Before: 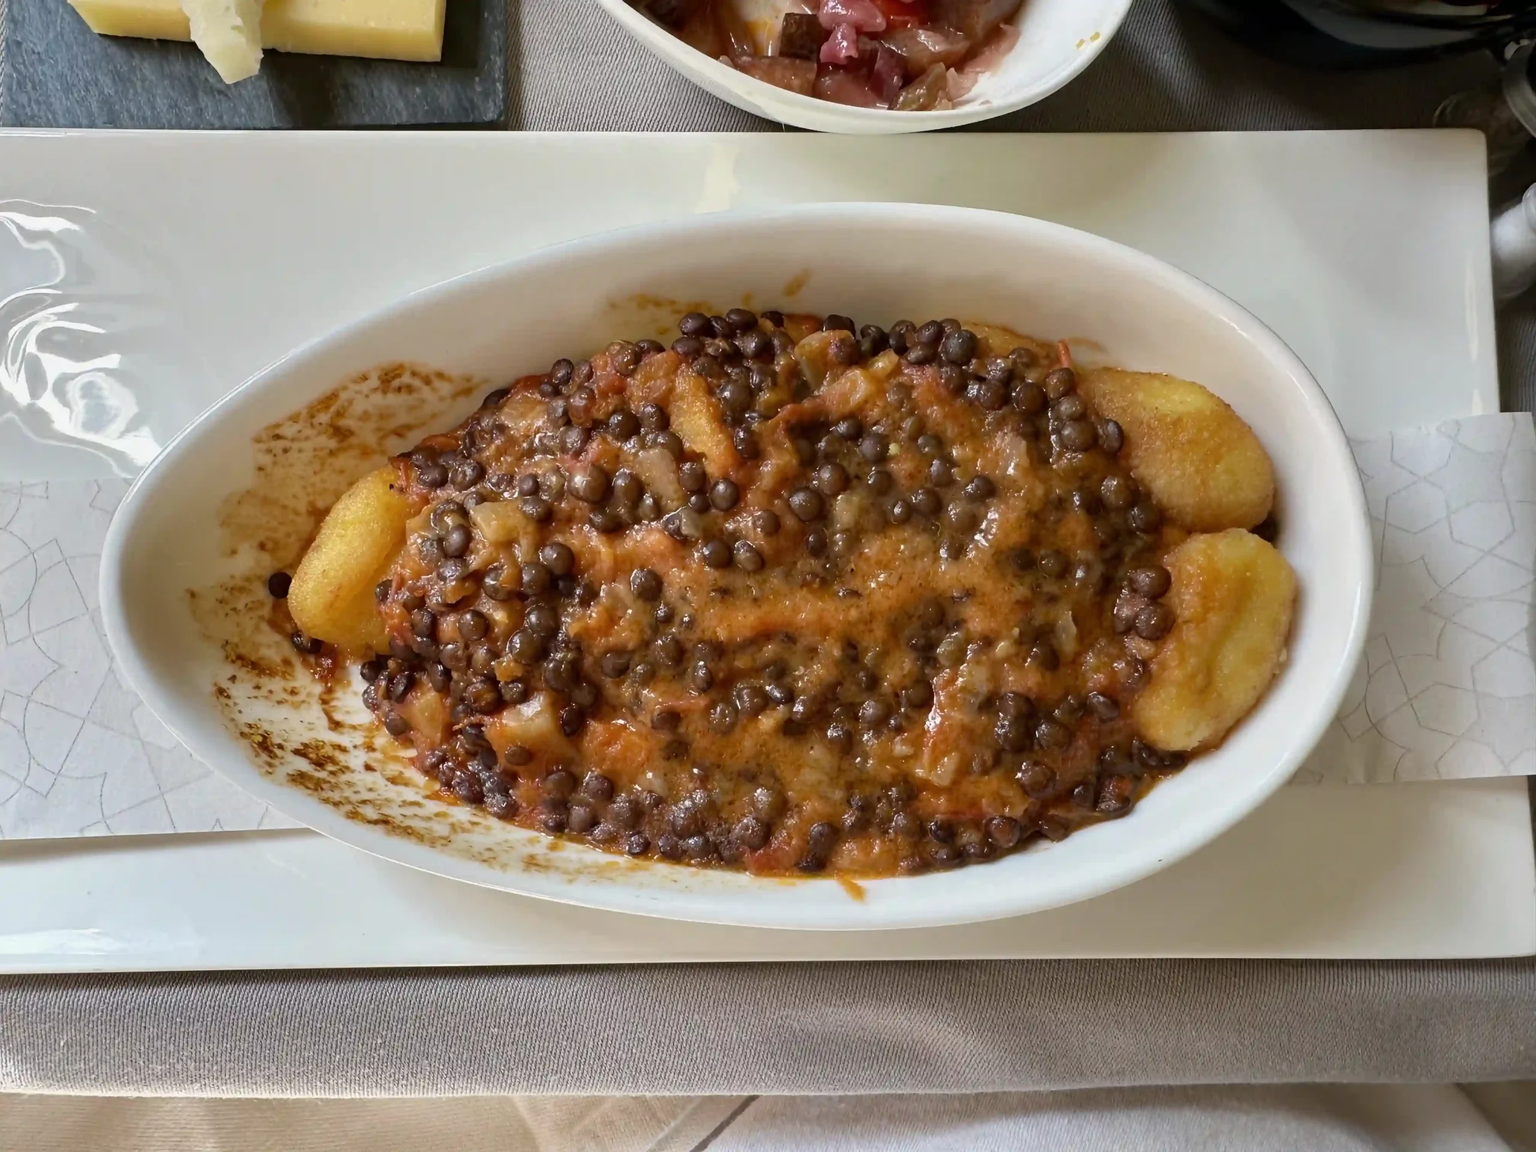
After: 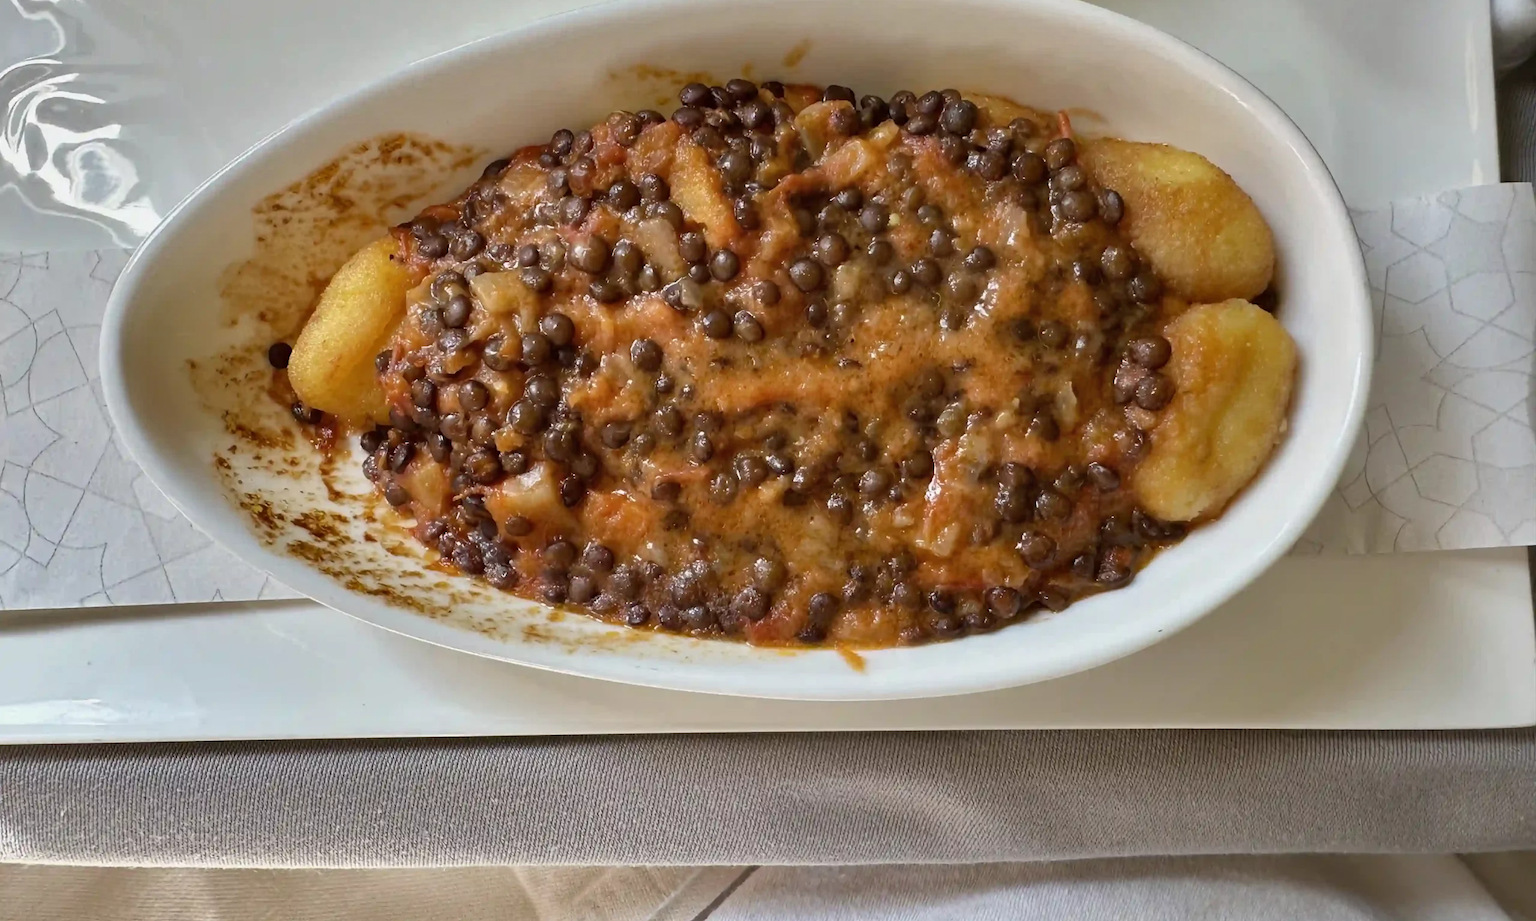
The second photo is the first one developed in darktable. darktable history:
shadows and highlights: low approximation 0.01, soften with gaussian
color balance: mode lift, gamma, gain (sRGB)
crop and rotate: top 19.998%
